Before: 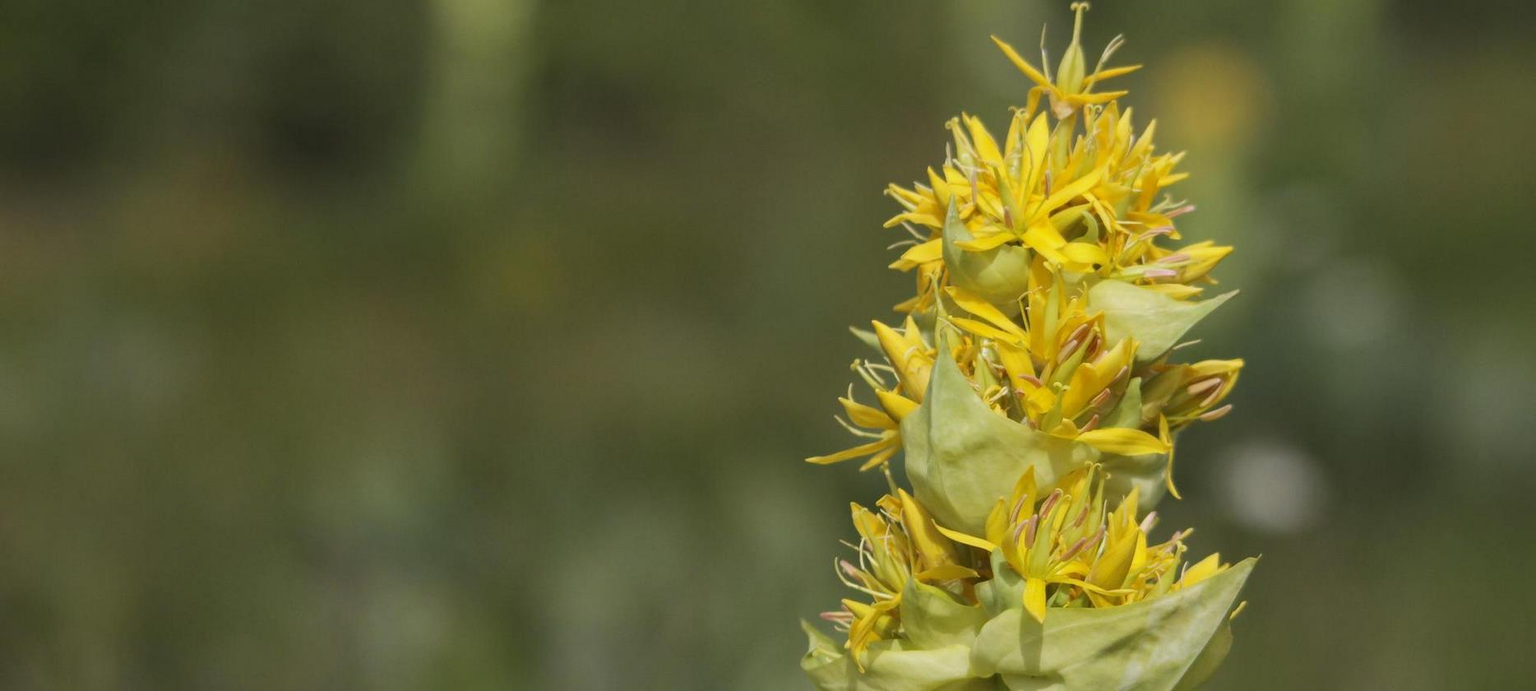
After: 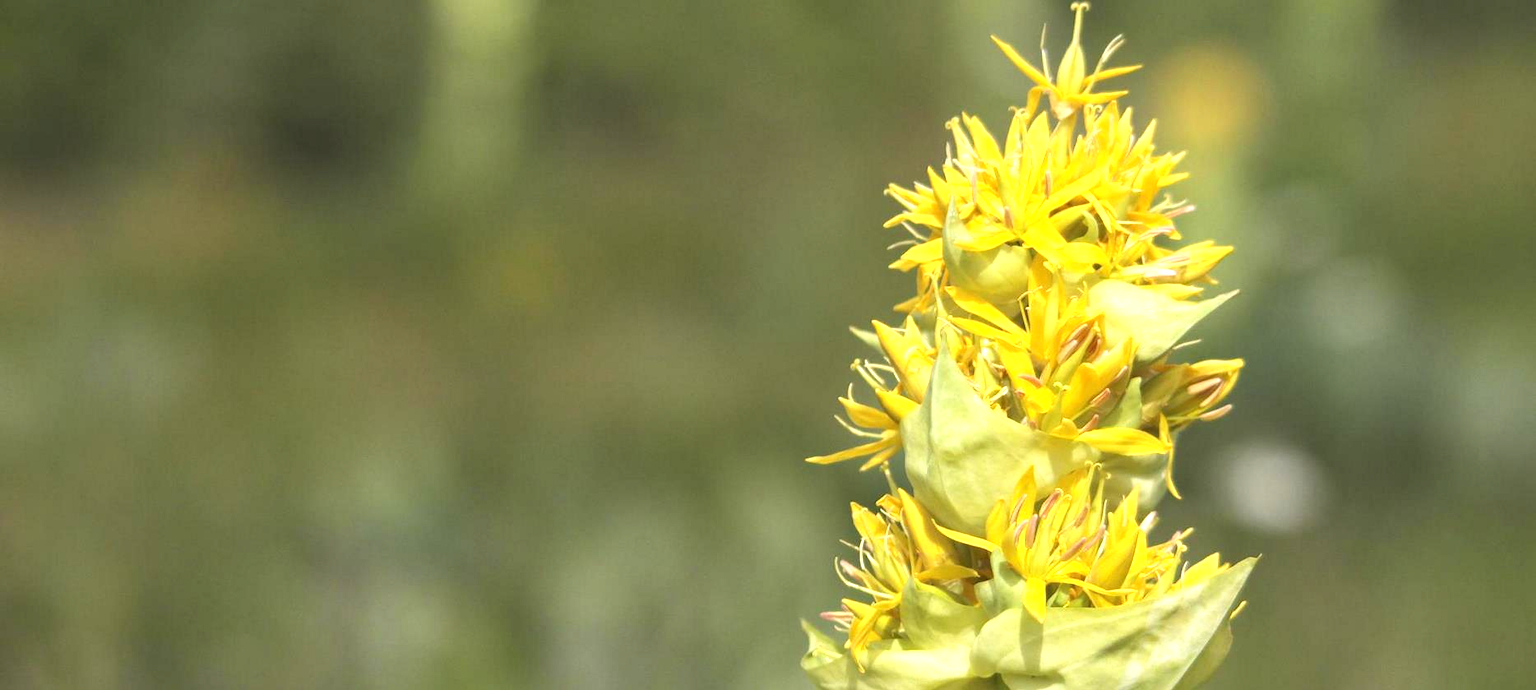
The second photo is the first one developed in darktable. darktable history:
exposure: black level correction 0, exposure 1.103 EV, compensate exposure bias true, compensate highlight preservation false
